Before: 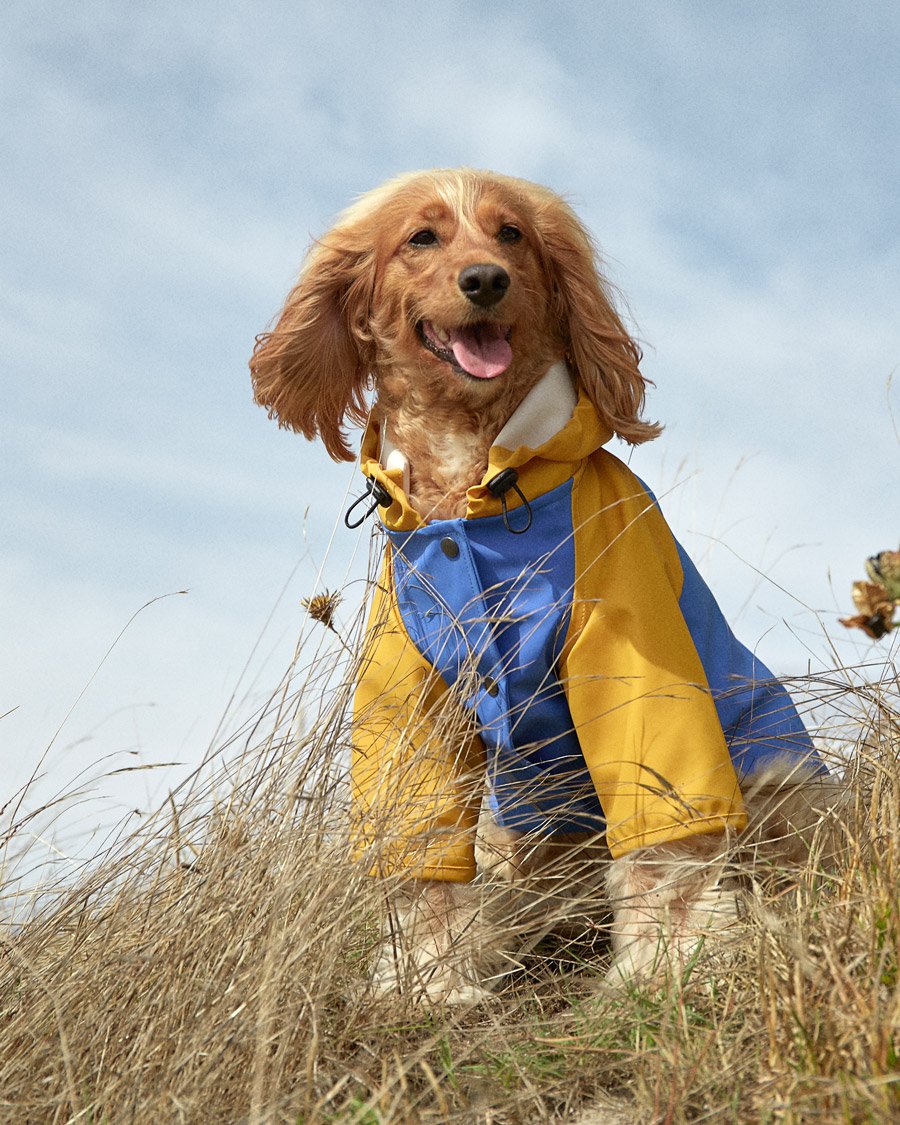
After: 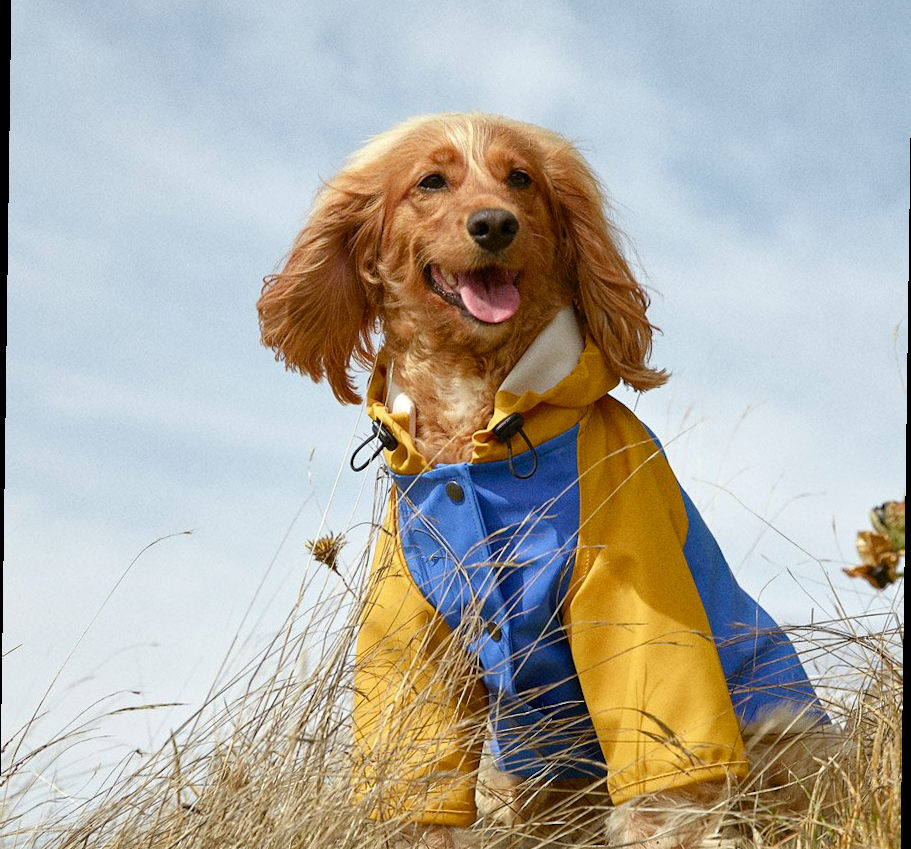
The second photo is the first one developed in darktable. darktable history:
grain: coarseness 0.09 ISO, strength 10%
rotate and perspective: rotation 0.8°, automatic cropping off
color balance rgb: perceptual saturation grading › global saturation 20%, perceptual saturation grading › highlights -25%, perceptual saturation grading › shadows 25%
crop: left 0.387%, top 5.469%, bottom 19.809%
exposure: exposure 0 EV, compensate highlight preservation false
